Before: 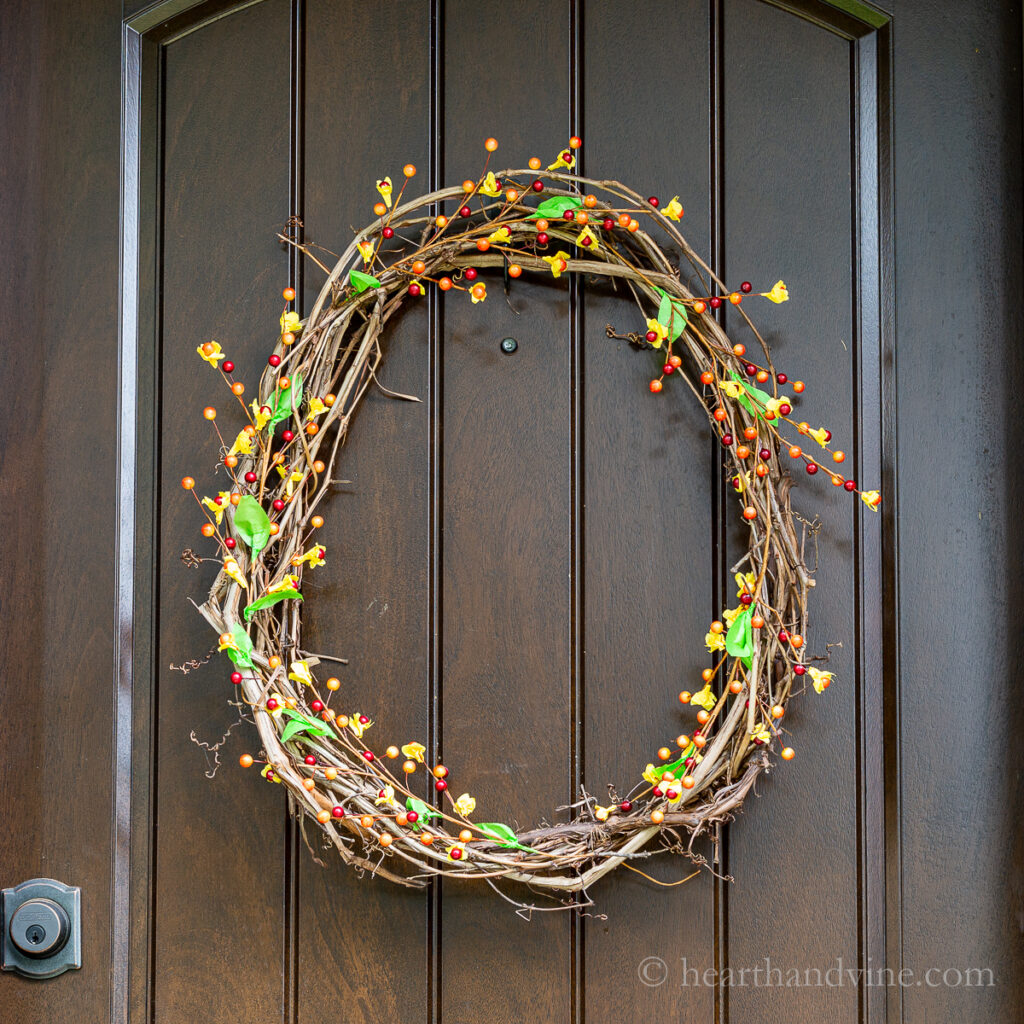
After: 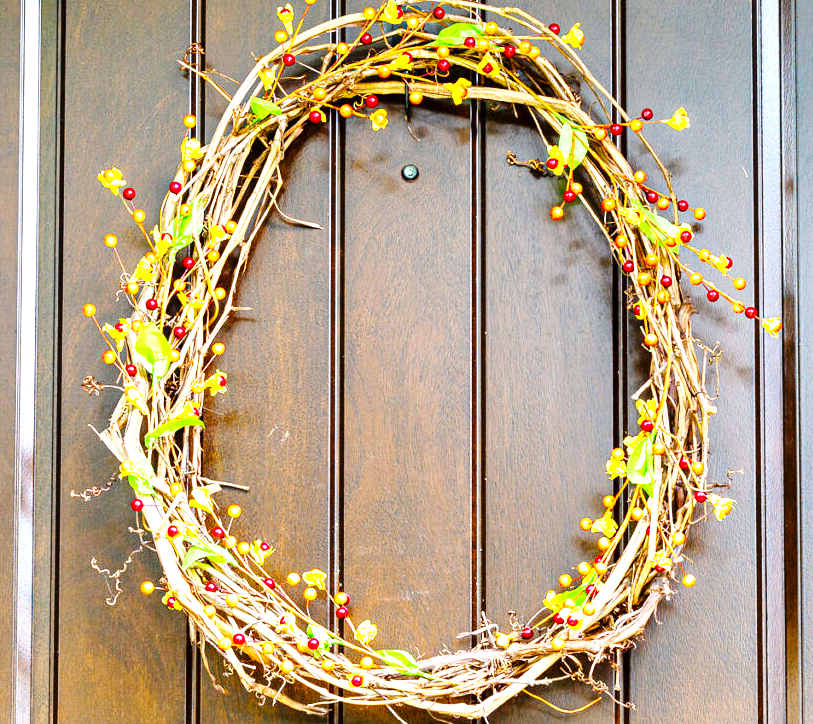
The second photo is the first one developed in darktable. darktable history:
color balance rgb: perceptual saturation grading › global saturation 30%, global vibrance 10%
exposure: black level correction 0, exposure 1.3 EV, compensate exposure bias true, compensate highlight preservation false
base curve: curves: ch0 [(0, 0) (0.036, 0.025) (0.121, 0.166) (0.206, 0.329) (0.605, 0.79) (1, 1)], preserve colors none
crop: left 9.712%, top 16.928%, right 10.845%, bottom 12.332%
